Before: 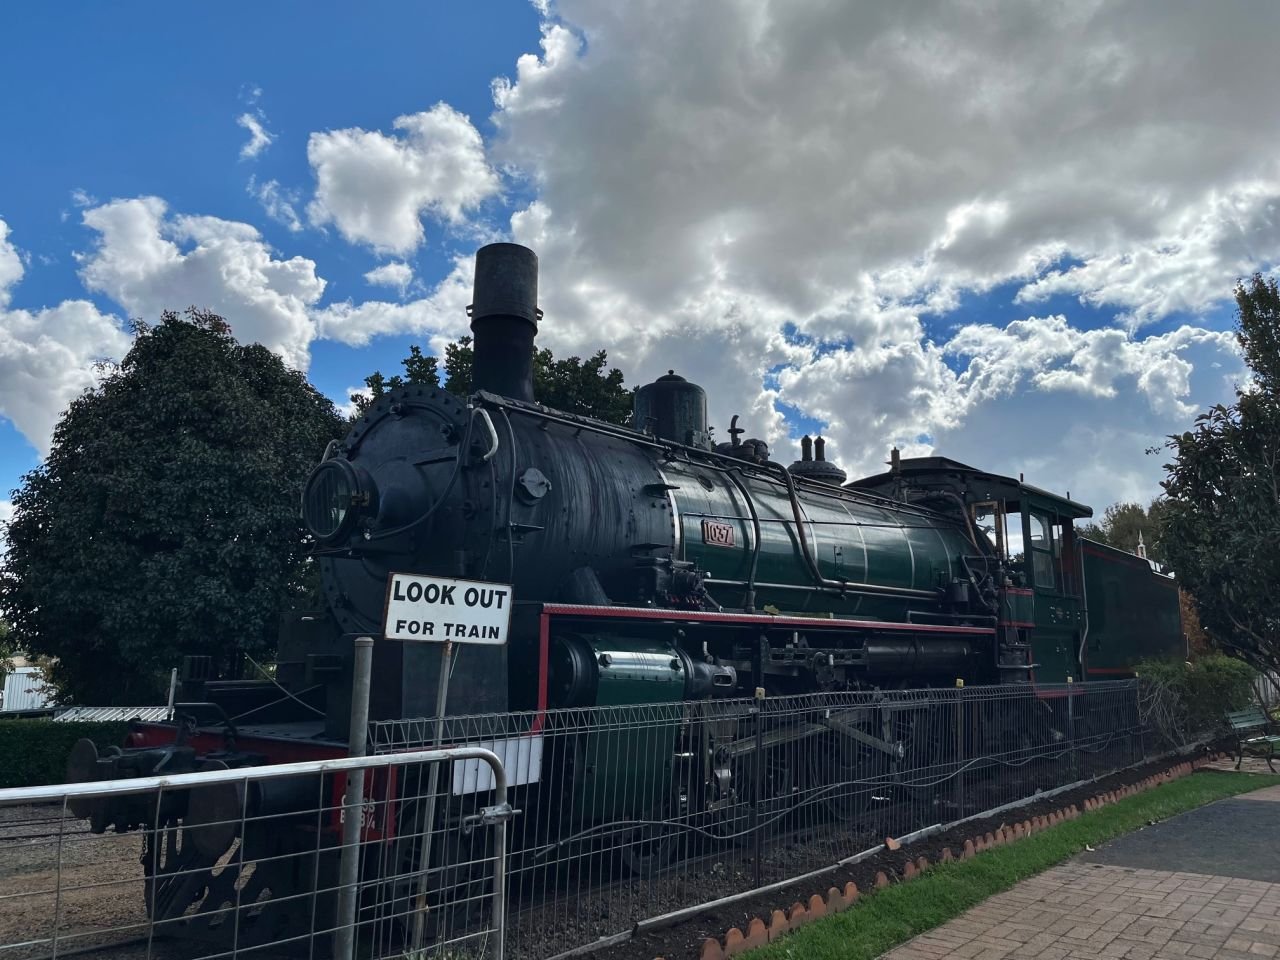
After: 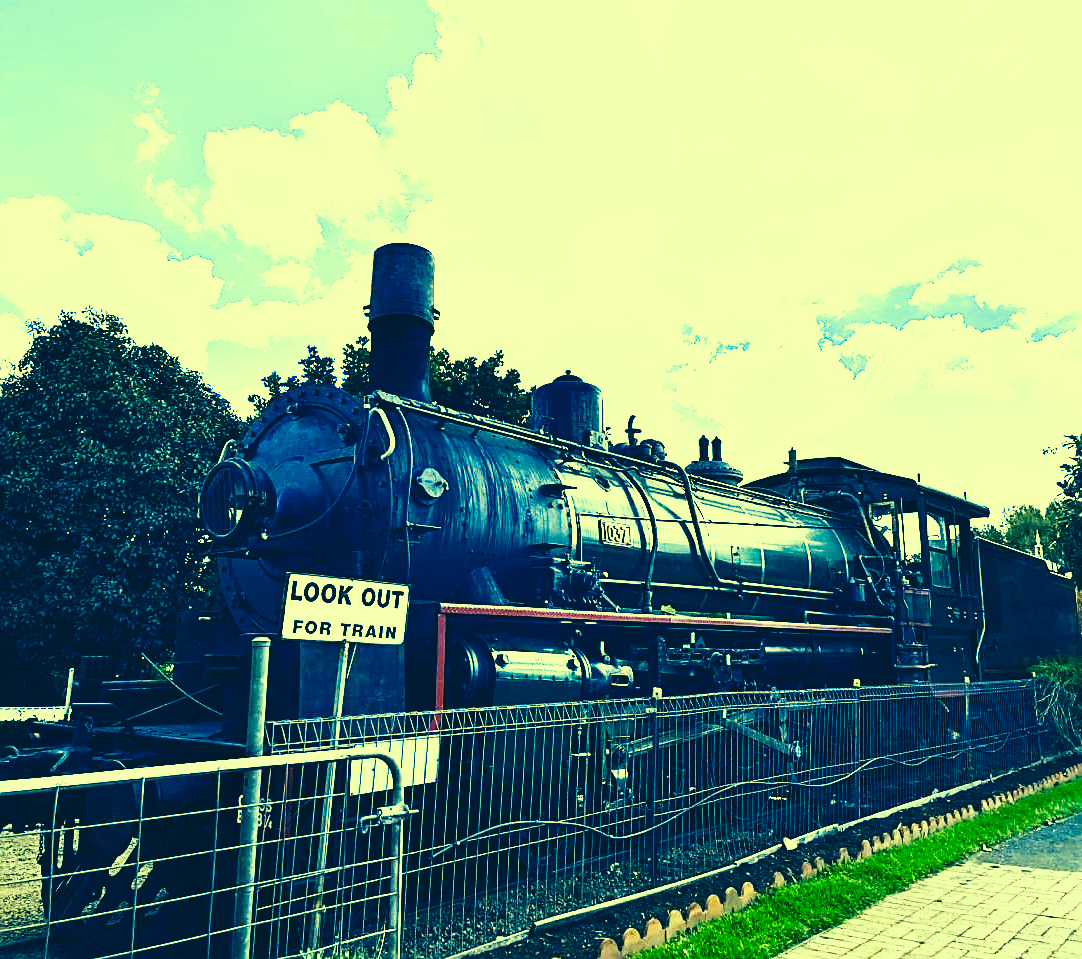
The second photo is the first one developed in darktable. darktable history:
color correction: highlights a* -16.26, highlights b* 39.95, shadows a* -39.28, shadows b* -26.57
exposure: black level correction -0.005, exposure 1 EV, compensate exposure bias true, compensate highlight preservation false
crop: left 8.069%, right 7.355%
contrast brightness saturation: brightness -0.205, saturation 0.084
base curve: curves: ch0 [(0, 0) (0.007, 0.004) (0.027, 0.03) (0.046, 0.07) (0.207, 0.54) (0.442, 0.872) (0.673, 0.972) (1, 1)], preserve colors none
tone curve: curves: ch0 [(0, 0) (0.003, 0) (0.011, 0.001) (0.025, 0.002) (0.044, 0.004) (0.069, 0.006) (0.1, 0.009) (0.136, 0.03) (0.177, 0.076) (0.224, 0.13) (0.277, 0.202) (0.335, 0.28) (0.399, 0.367) (0.468, 0.46) (0.543, 0.562) (0.623, 0.67) (0.709, 0.787) (0.801, 0.889) (0.898, 0.972) (1, 1)], preserve colors none
sharpen: on, module defaults
